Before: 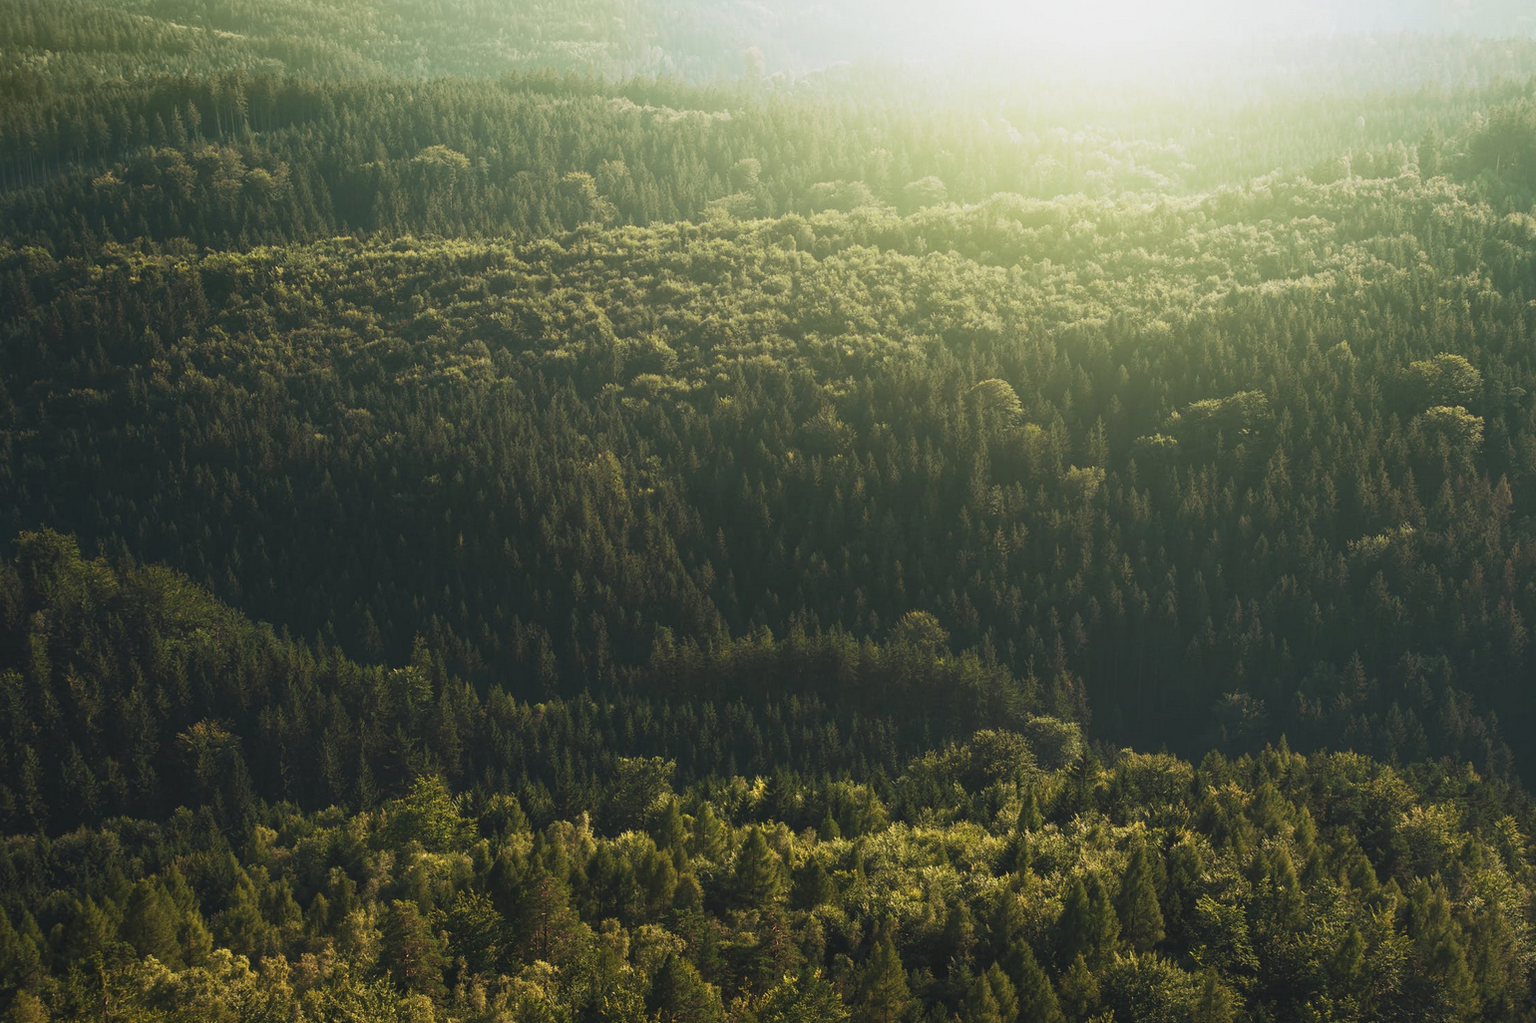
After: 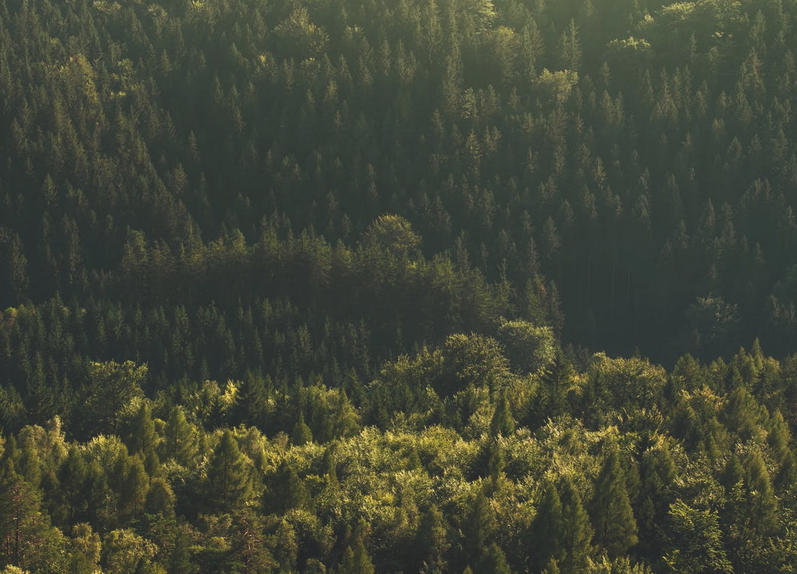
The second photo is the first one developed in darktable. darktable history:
crop: left 34.479%, top 38.822%, right 13.718%, bottom 5.172%
exposure: black level correction -0.008, exposure 0.067 EV, compensate highlight preservation false
